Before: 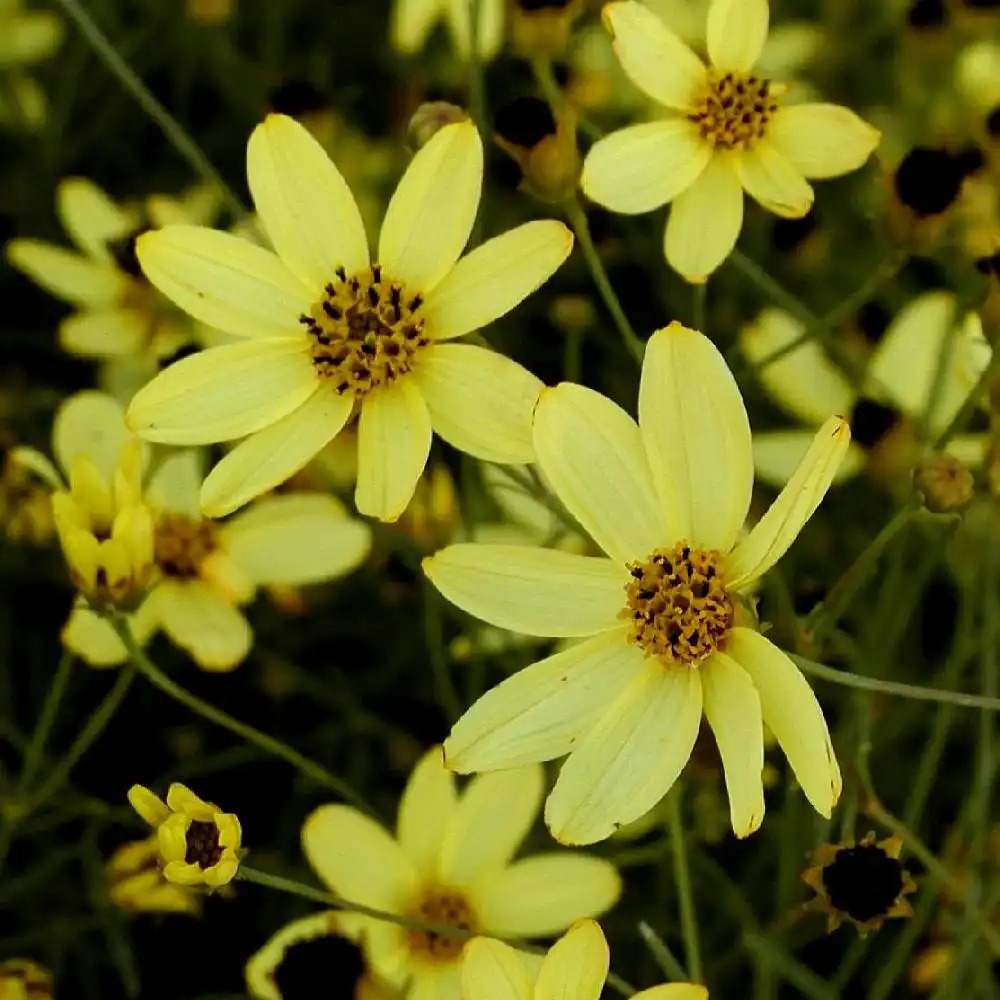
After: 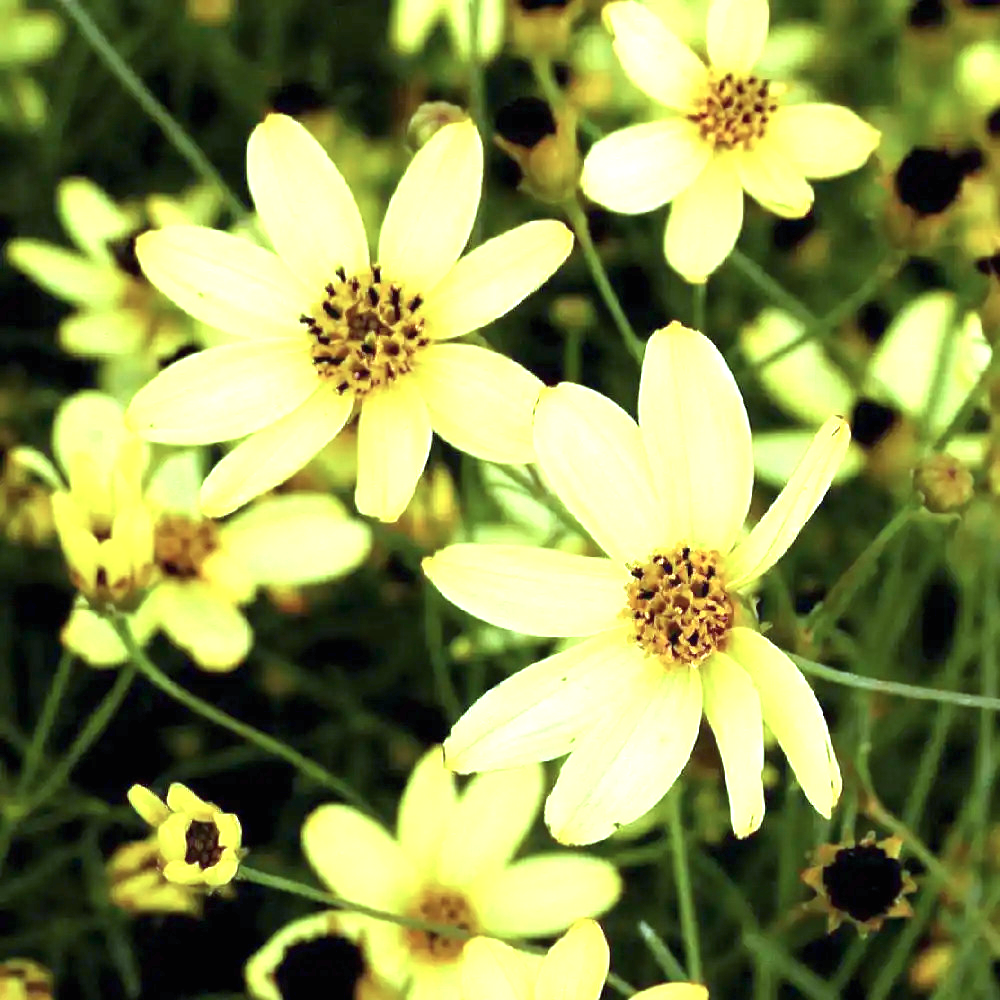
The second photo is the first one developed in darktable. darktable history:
exposure: black level correction 0, exposure 1.503 EV, compensate highlight preservation false
color calibration: illuminant custom, x 0.387, y 0.387, temperature 3841.31 K
color correction: highlights b* 0.01, saturation 0.977
